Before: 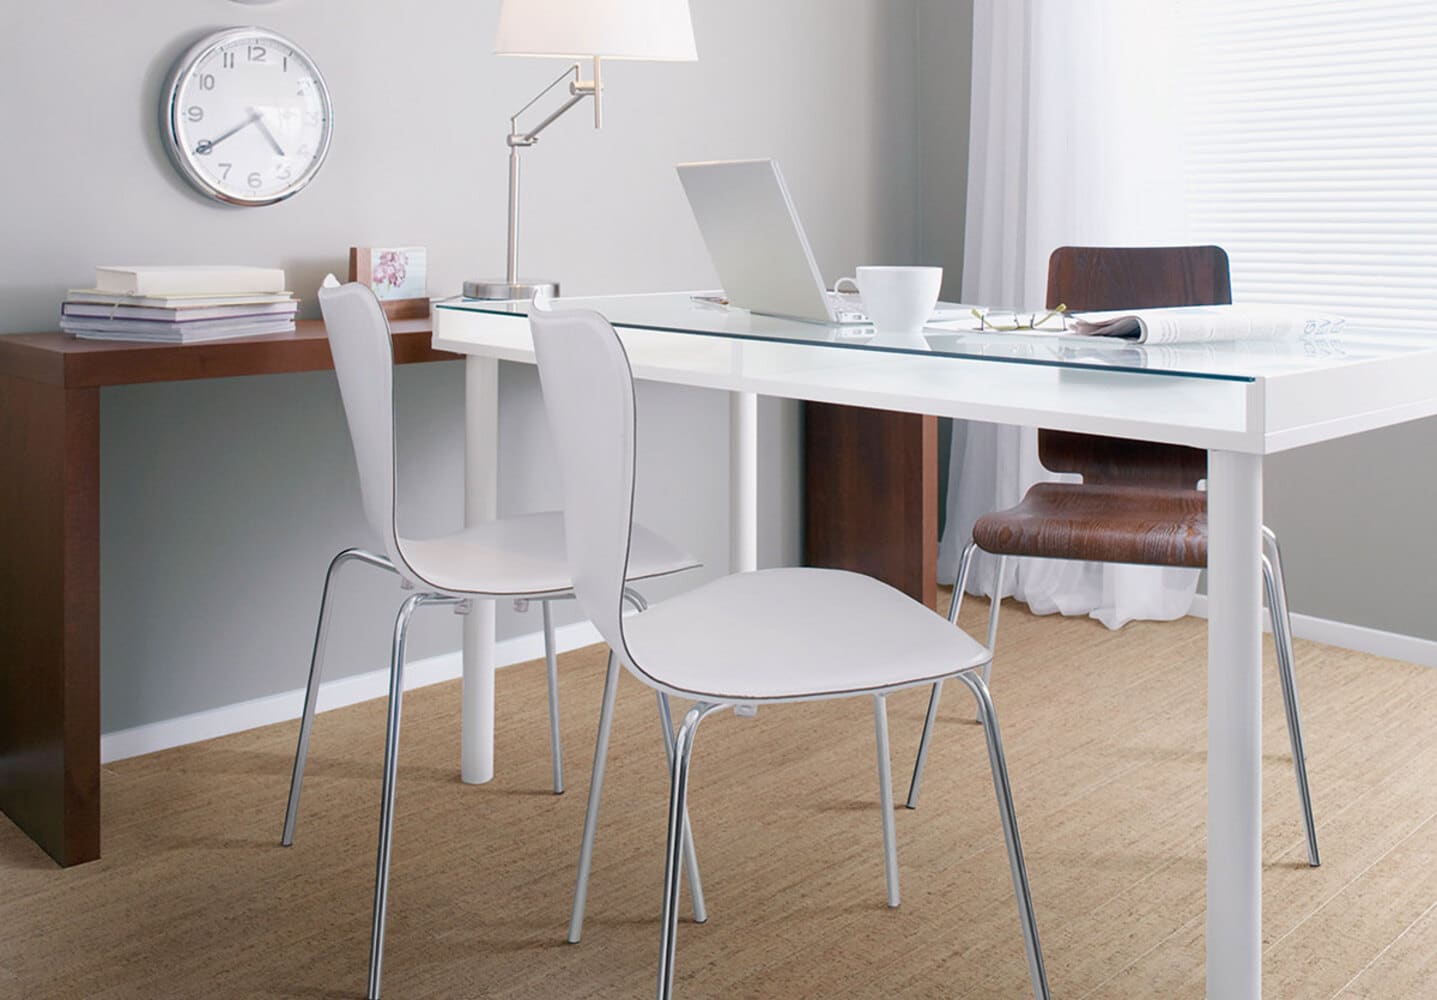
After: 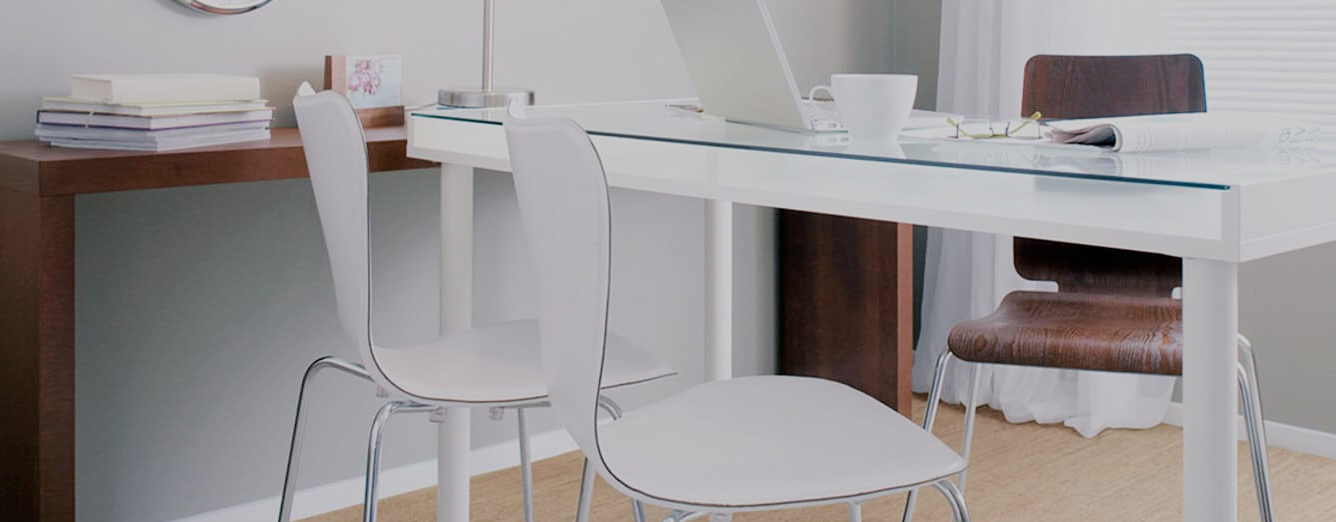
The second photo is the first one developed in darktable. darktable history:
crop: left 1.744%, top 19.225%, right 5.069%, bottom 28.357%
filmic rgb: black relative exposure -7.15 EV, white relative exposure 5.36 EV, hardness 3.02
